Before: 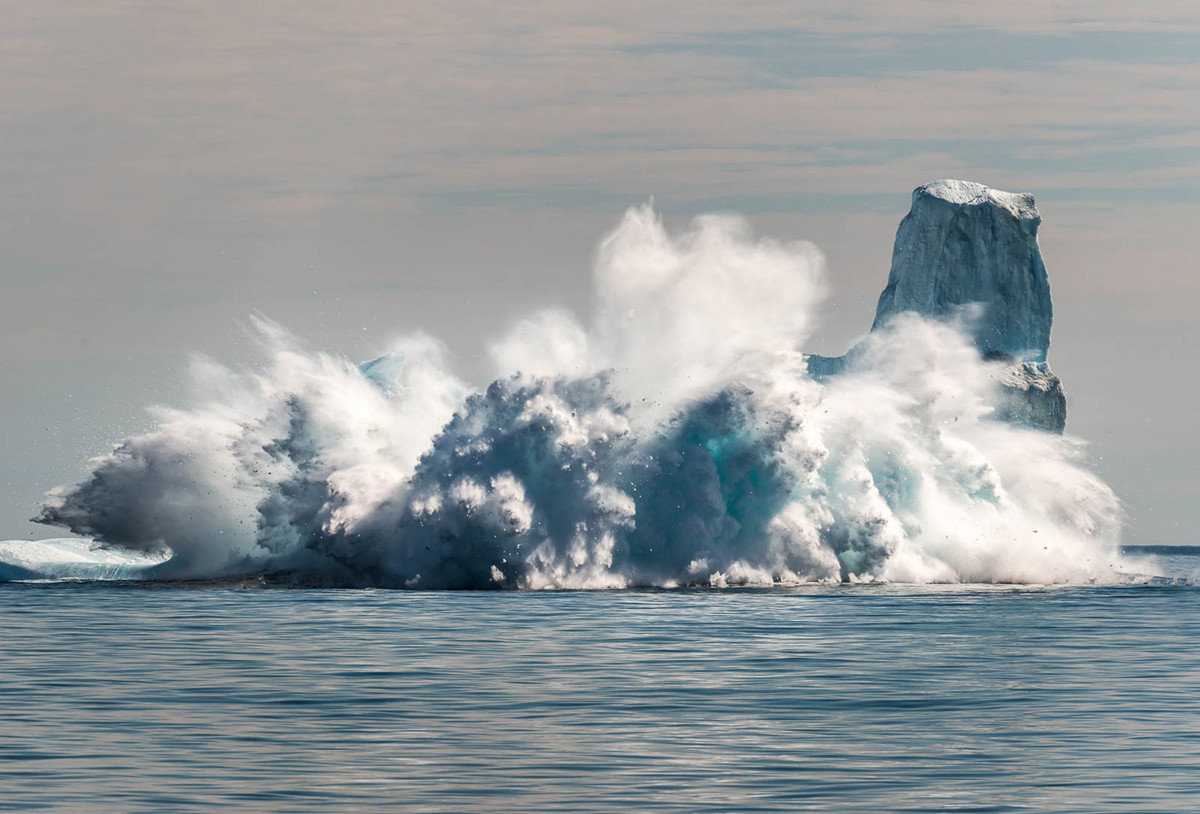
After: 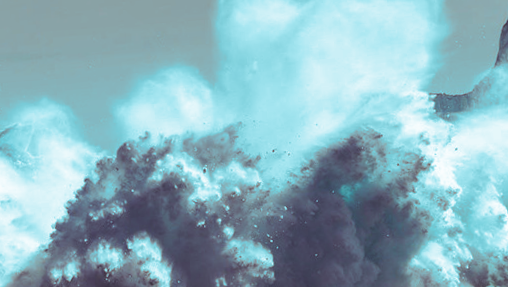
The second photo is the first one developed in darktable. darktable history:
rotate and perspective: rotation -4.25°, automatic cropping off
crop: left 31.751%, top 32.172%, right 27.8%, bottom 35.83%
split-toning: shadows › hue 327.6°, highlights › hue 198°, highlights › saturation 0.55, balance -21.25, compress 0%
